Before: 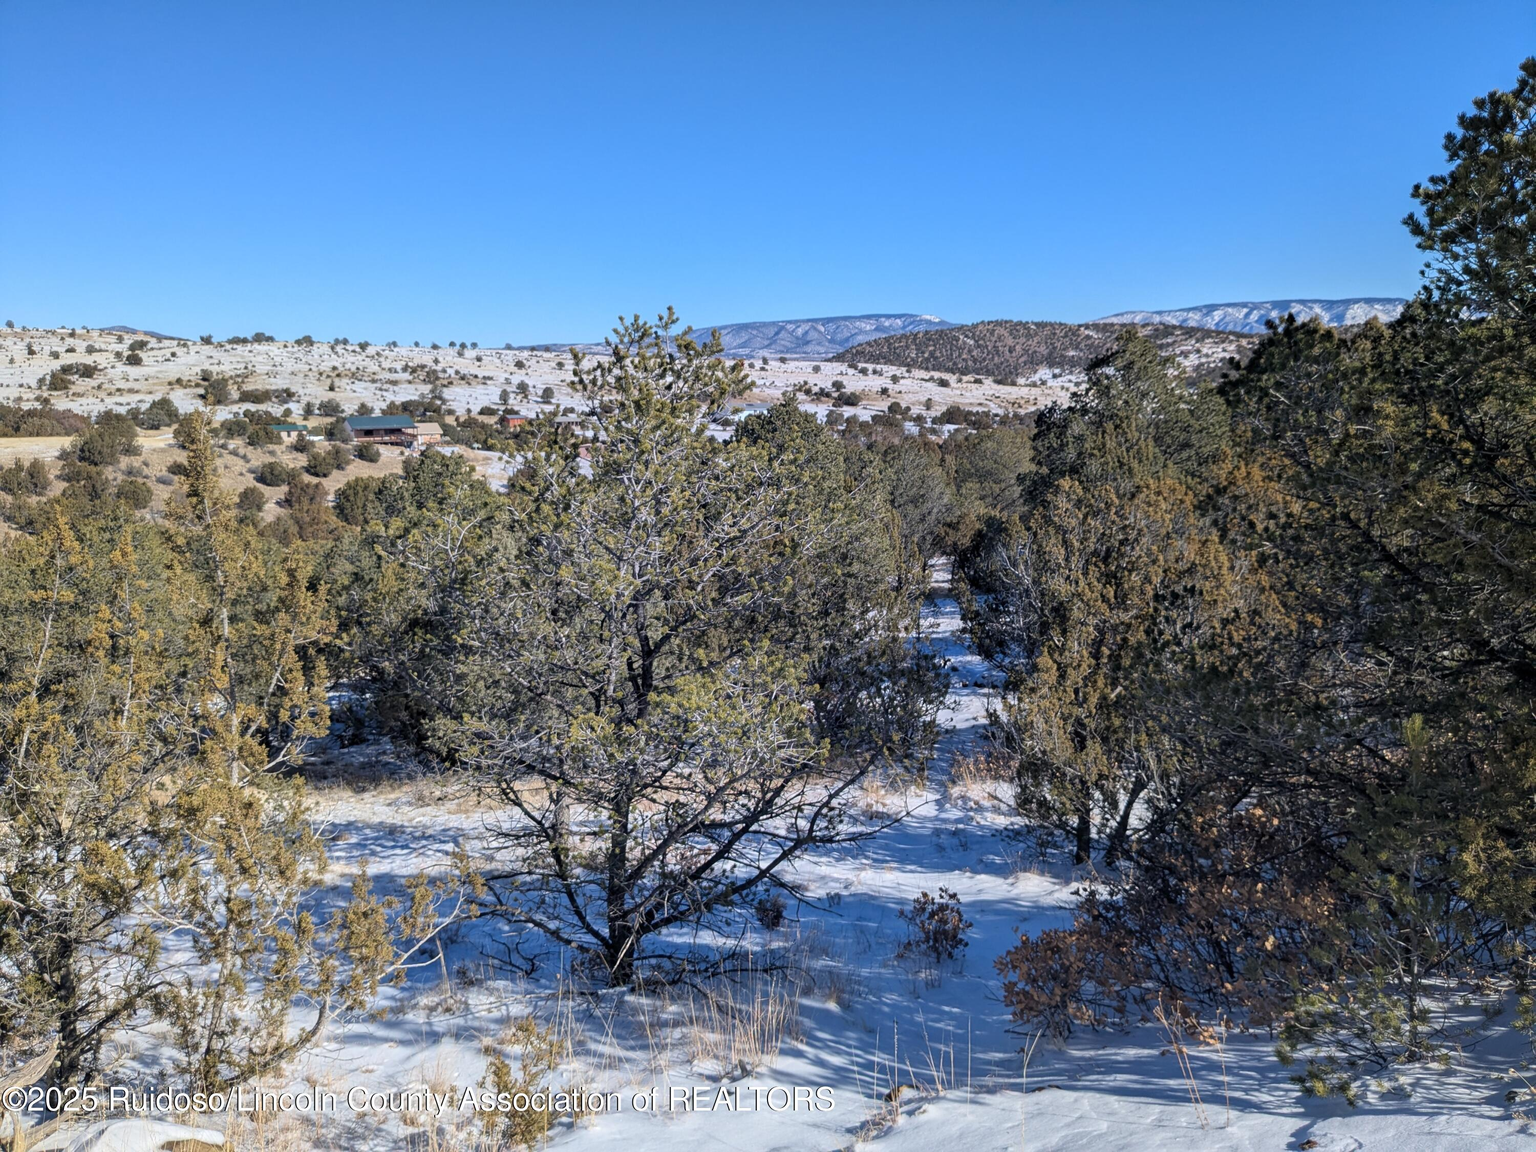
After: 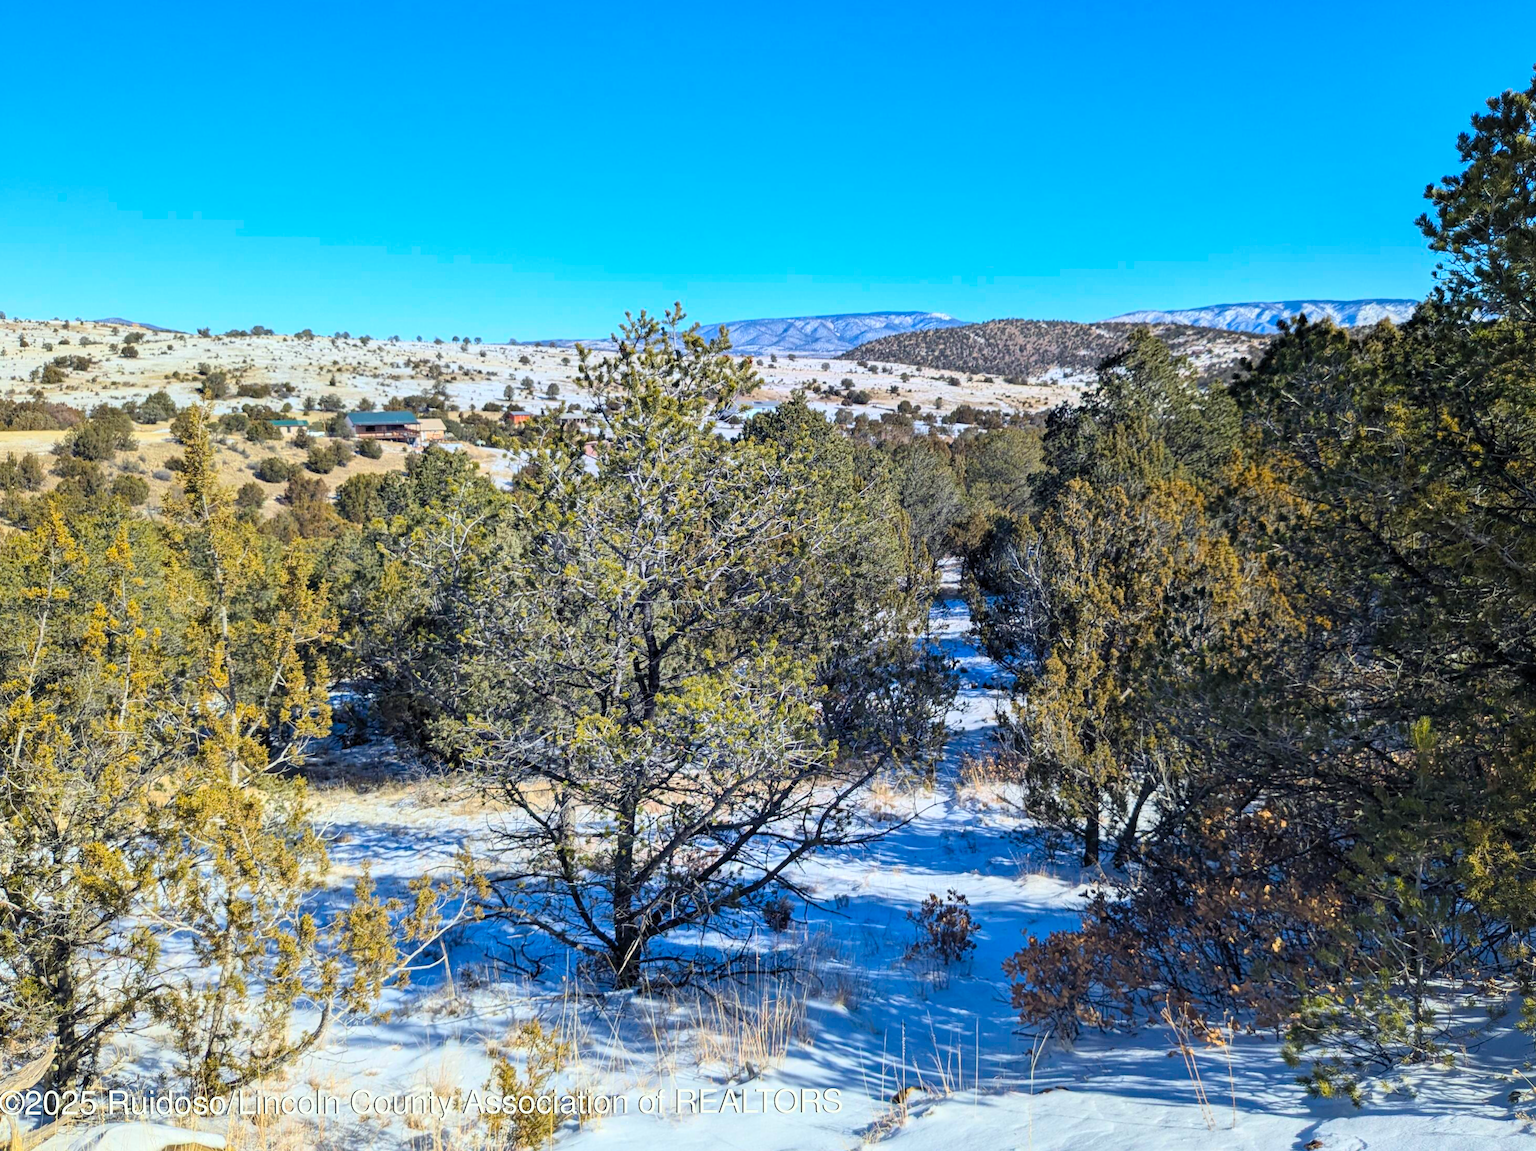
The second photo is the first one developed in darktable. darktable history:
contrast brightness saturation: contrast 0.2, brightness 0.15, saturation 0.14
rotate and perspective: rotation 0.174°, lens shift (vertical) 0.013, lens shift (horizontal) 0.019, shear 0.001, automatic cropping original format, crop left 0.007, crop right 0.991, crop top 0.016, crop bottom 0.997
color balance rgb: linear chroma grading › global chroma 15%, perceptual saturation grading › global saturation 30%
color correction: highlights a* -4.73, highlights b* 5.06, saturation 0.97
